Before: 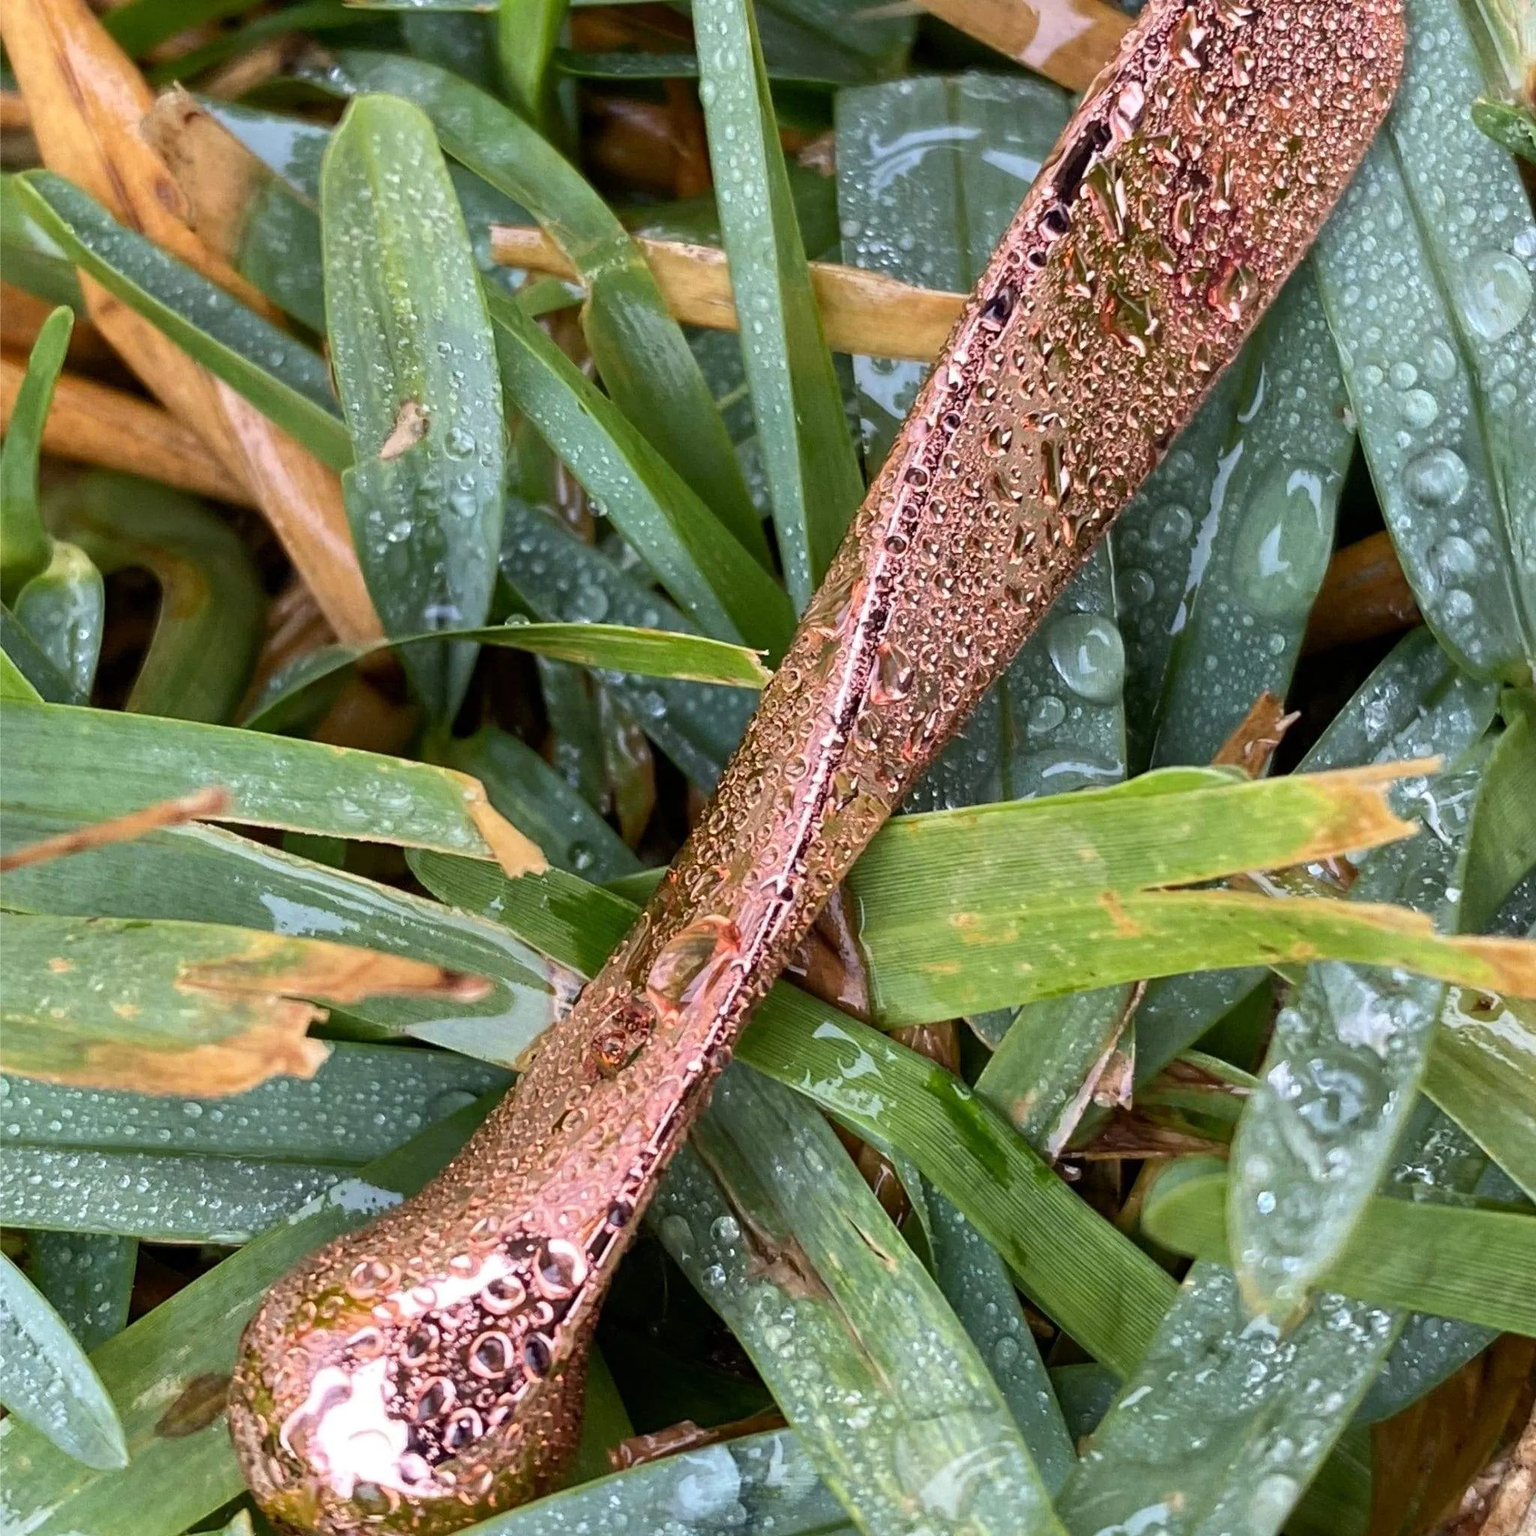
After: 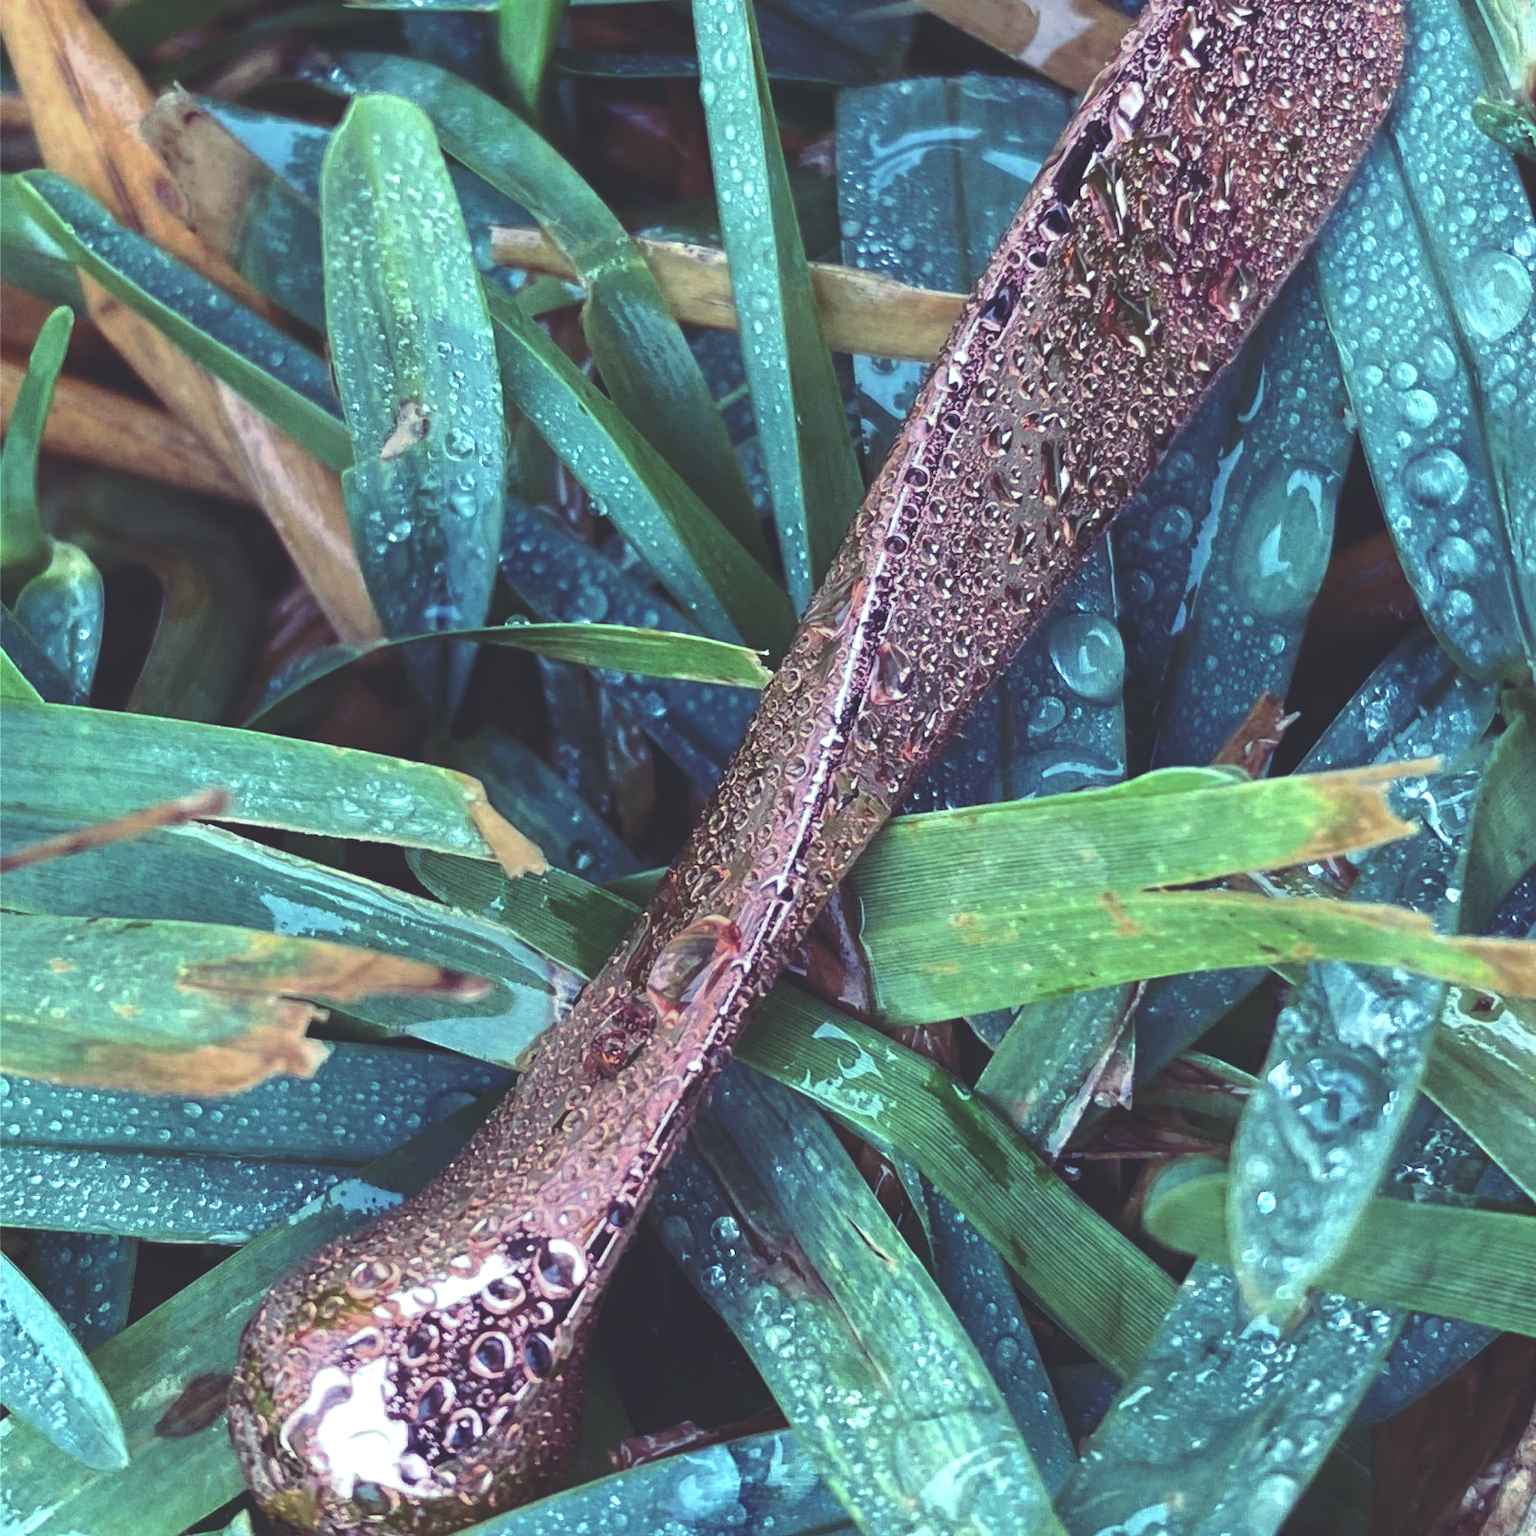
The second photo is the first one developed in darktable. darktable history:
rgb curve: curves: ch0 [(0, 0.186) (0.314, 0.284) (0.576, 0.466) (0.805, 0.691) (0.936, 0.886)]; ch1 [(0, 0.186) (0.314, 0.284) (0.581, 0.534) (0.771, 0.746) (0.936, 0.958)]; ch2 [(0, 0.216) (0.275, 0.39) (1, 1)], mode RGB, independent channels, compensate middle gray true, preserve colors none
color zones: curves: ch0 [(0.25, 0.5) (0.463, 0.627) (0.484, 0.637) (0.75, 0.5)]
